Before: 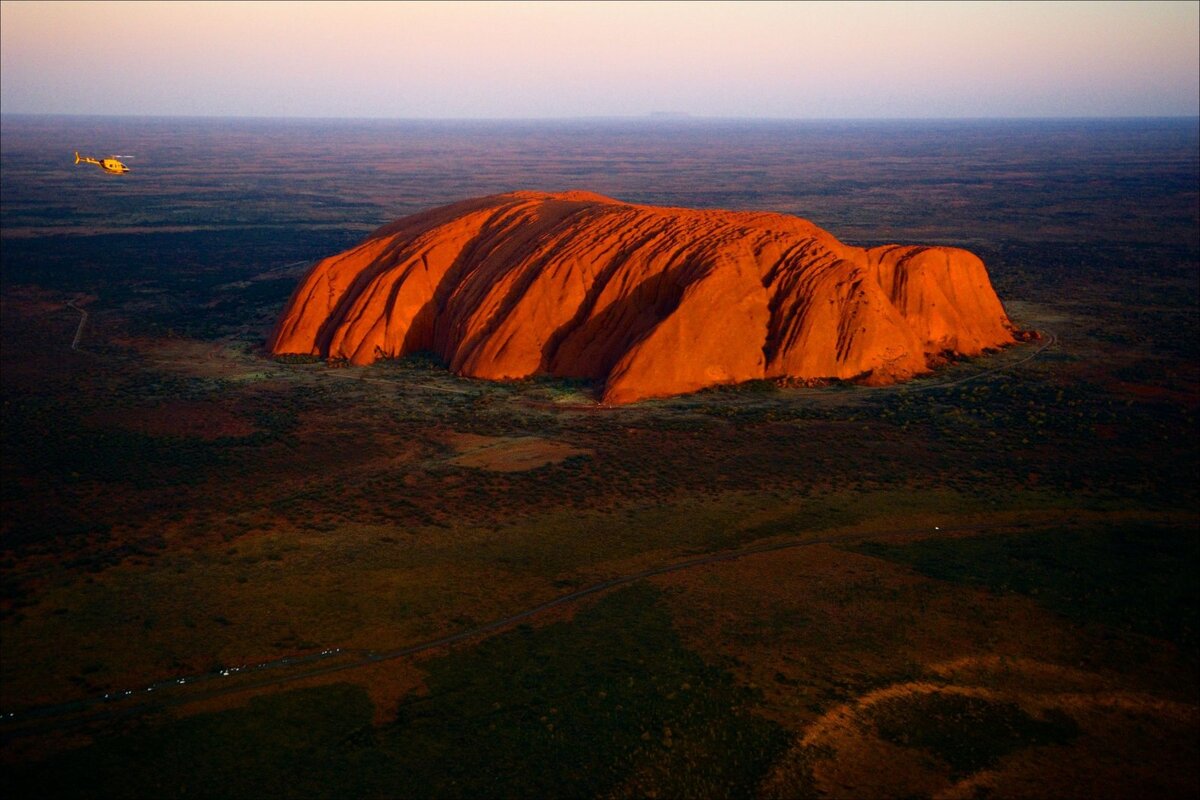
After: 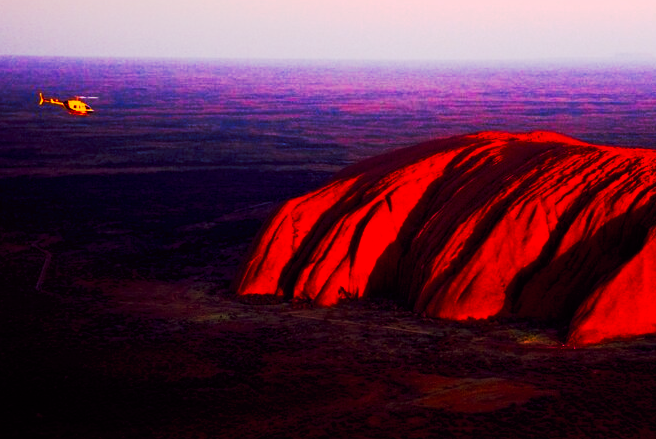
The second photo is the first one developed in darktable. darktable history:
exposure: exposure -0.021 EV, compensate highlight preservation false
white balance: red 0.976, blue 1.04
crop and rotate: left 3.047%, top 7.509%, right 42.236%, bottom 37.598%
color balance rgb: shadows lift › chroma 6.43%, shadows lift › hue 305.74°, highlights gain › chroma 2.43%, highlights gain › hue 35.74°, global offset › chroma 0.28%, global offset › hue 320.29°, linear chroma grading › global chroma 5.5%, perceptual saturation grading › global saturation 30%, contrast 5.15%
tone curve: curves: ch0 [(0, 0) (0.003, 0.002) (0.011, 0.004) (0.025, 0.005) (0.044, 0.009) (0.069, 0.013) (0.1, 0.017) (0.136, 0.036) (0.177, 0.066) (0.224, 0.102) (0.277, 0.143) (0.335, 0.197) (0.399, 0.268) (0.468, 0.389) (0.543, 0.549) (0.623, 0.714) (0.709, 0.801) (0.801, 0.854) (0.898, 0.9) (1, 1)], preserve colors none
